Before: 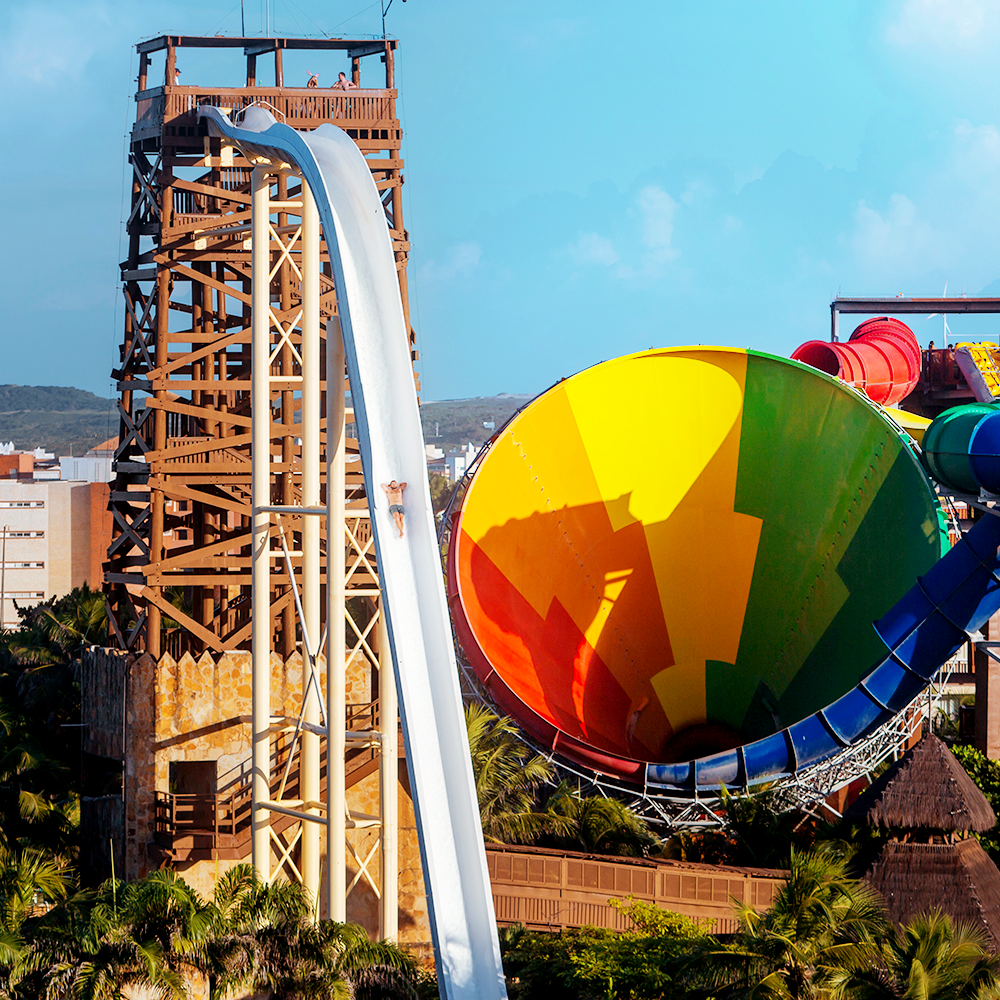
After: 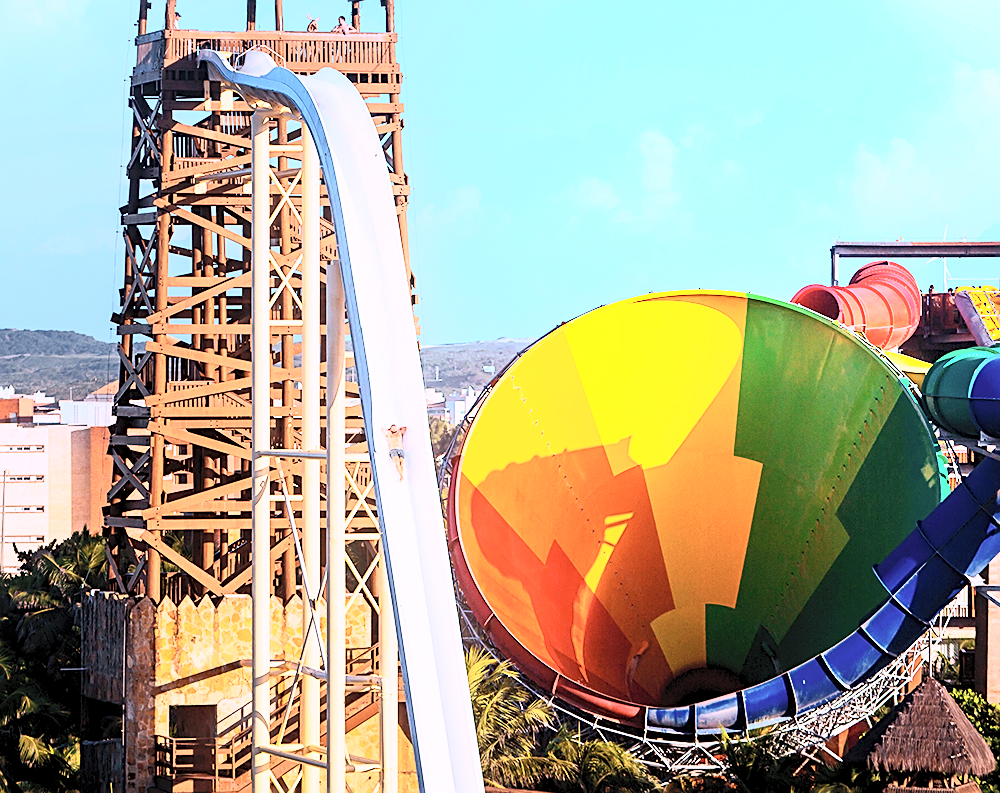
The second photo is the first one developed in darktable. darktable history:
sharpen: on, module defaults
contrast brightness saturation: contrast 0.39, brightness 0.53
white balance: red 1.05, blue 1.072
crop and rotate: top 5.667%, bottom 14.937%
